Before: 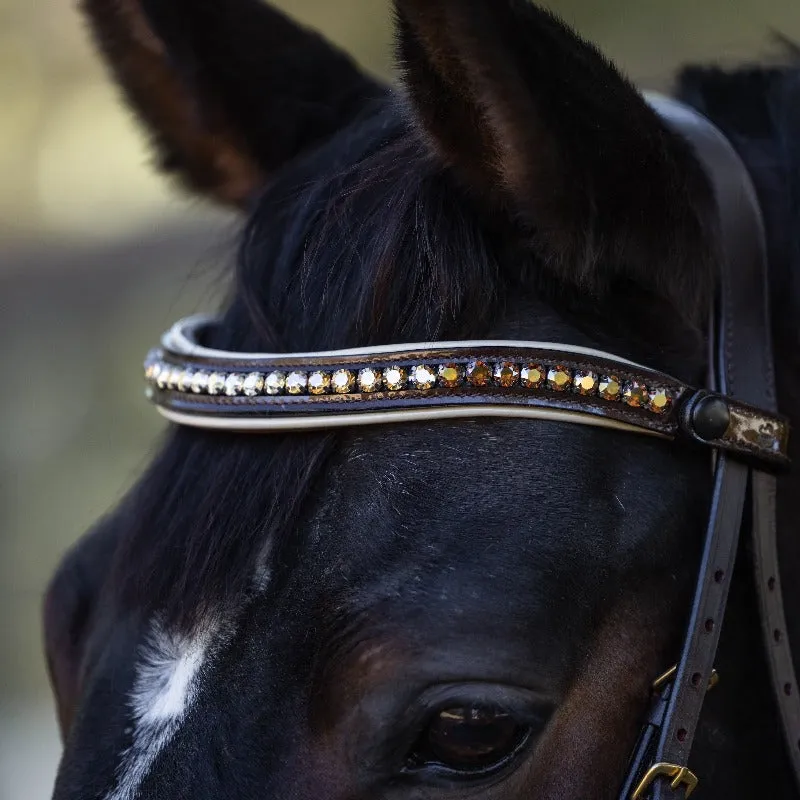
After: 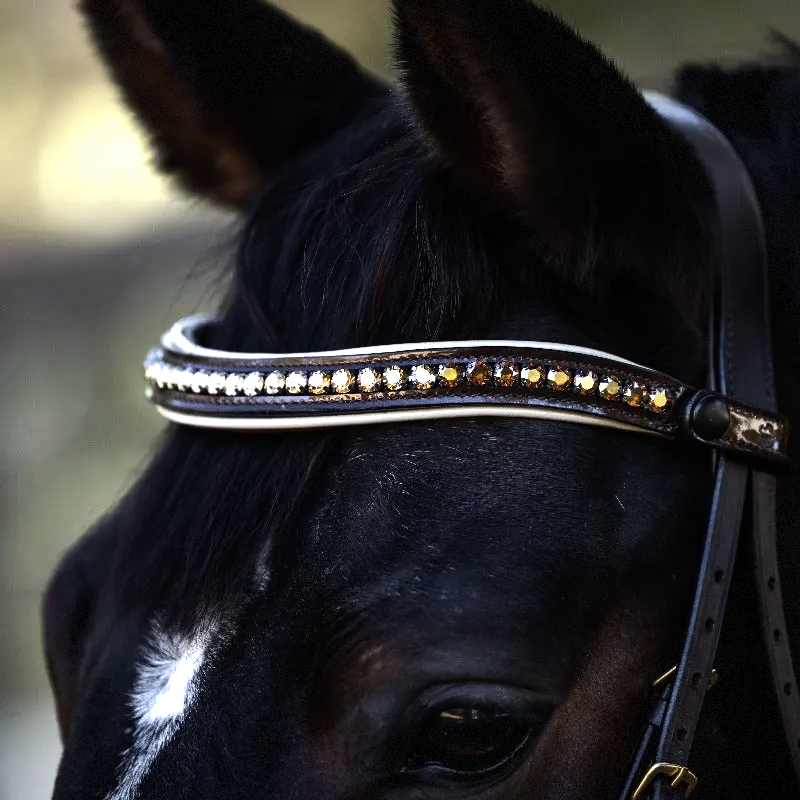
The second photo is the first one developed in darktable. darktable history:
vignetting: fall-off start 100%, fall-off radius 71%, brightness -0.434, saturation -0.2, width/height ratio 1.178, dithering 8-bit output, unbound false
tone equalizer: -8 EV -1.08 EV, -7 EV -1.01 EV, -6 EV -0.867 EV, -5 EV -0.578 EV, -3 EV 0.578 EV, -2 EV 0.867 EV, -1 EV 1.01 EV, +0 EV 1.08 EV, edges refinement/feathering 500, mask exposure compensation -1.57 EV, preserve details no
